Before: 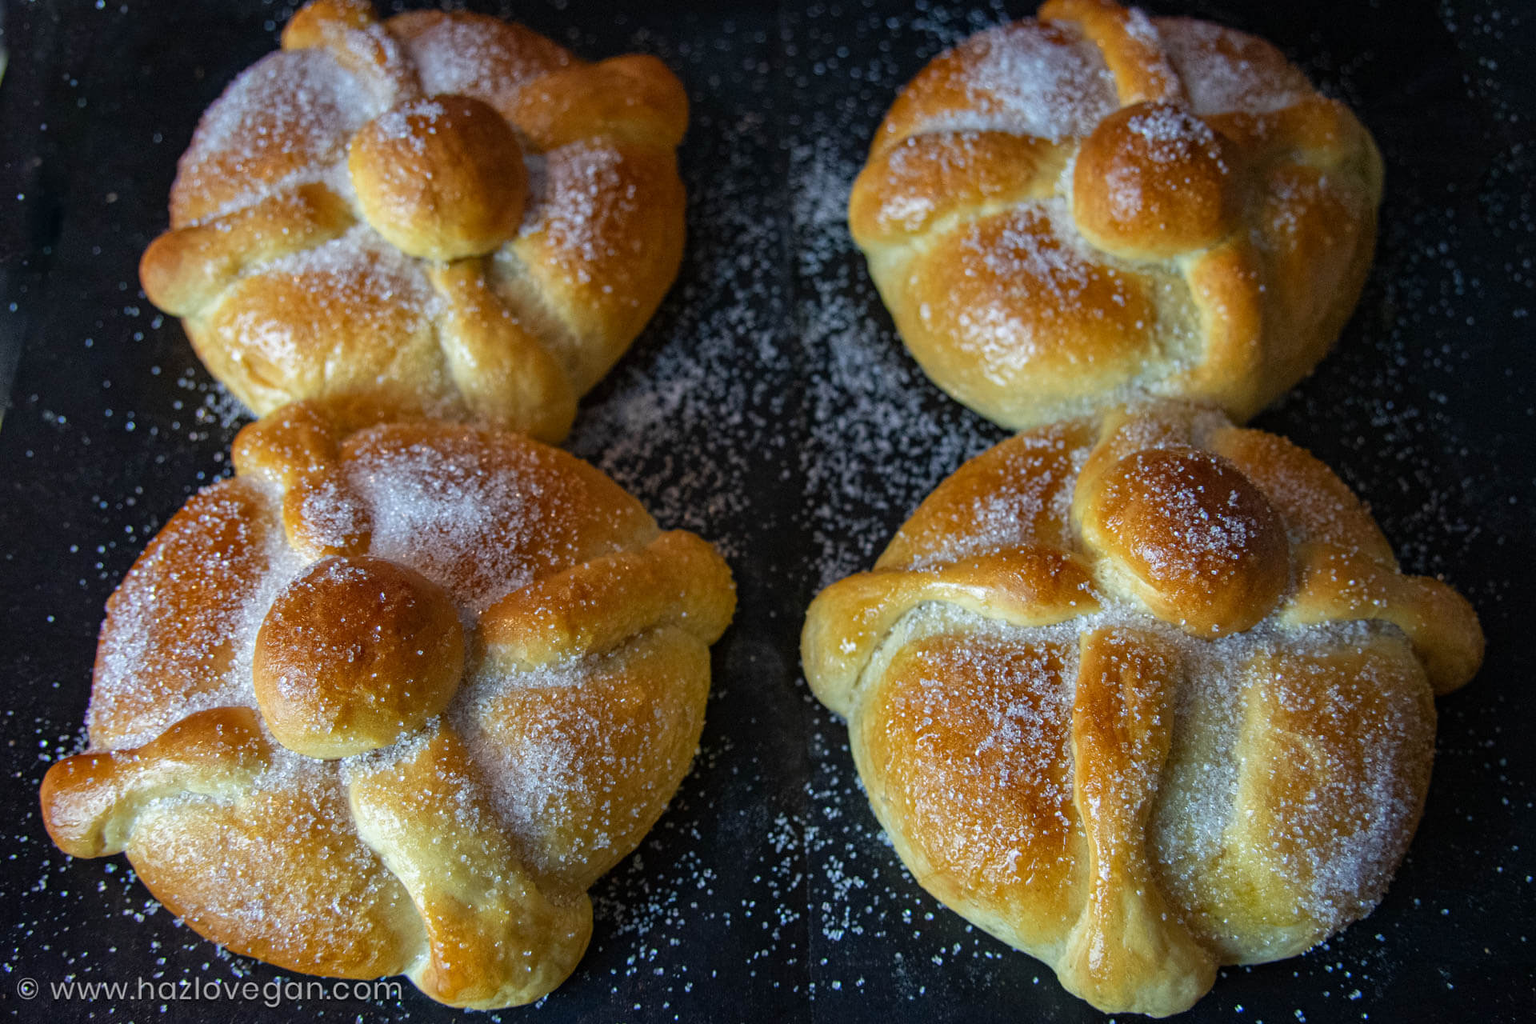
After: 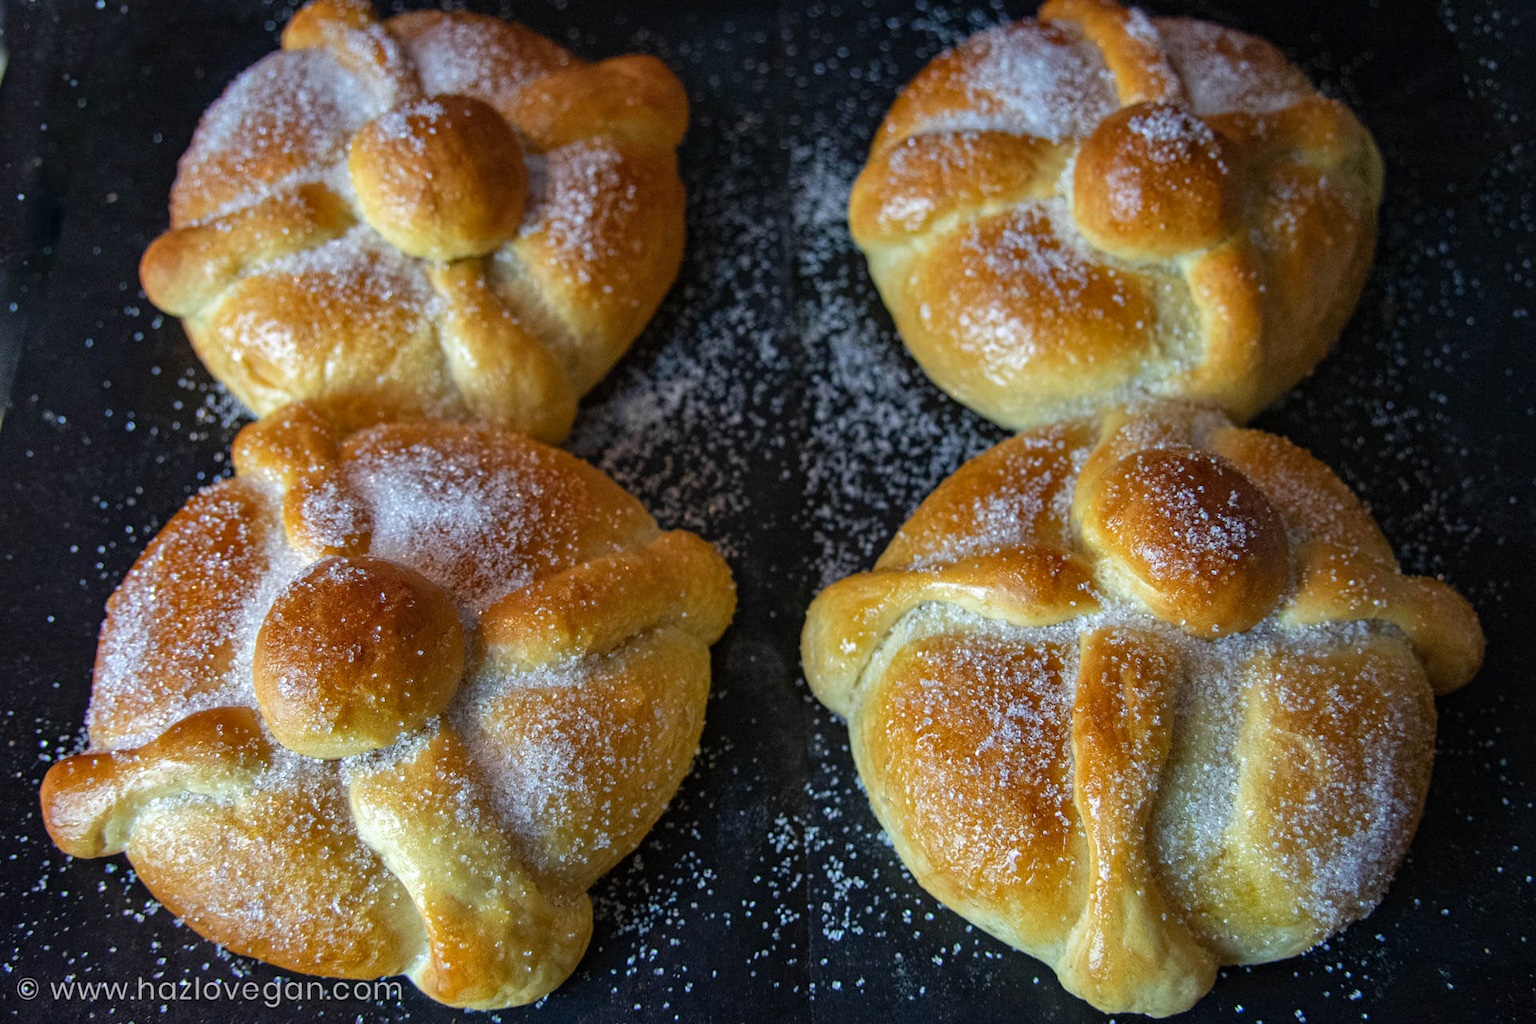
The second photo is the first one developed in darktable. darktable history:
shadows and highlights: shadows 20.91, highlights -82.73, soften with gaussian
exposure: exposure 0.131 EV, compensate highlight preservation false
